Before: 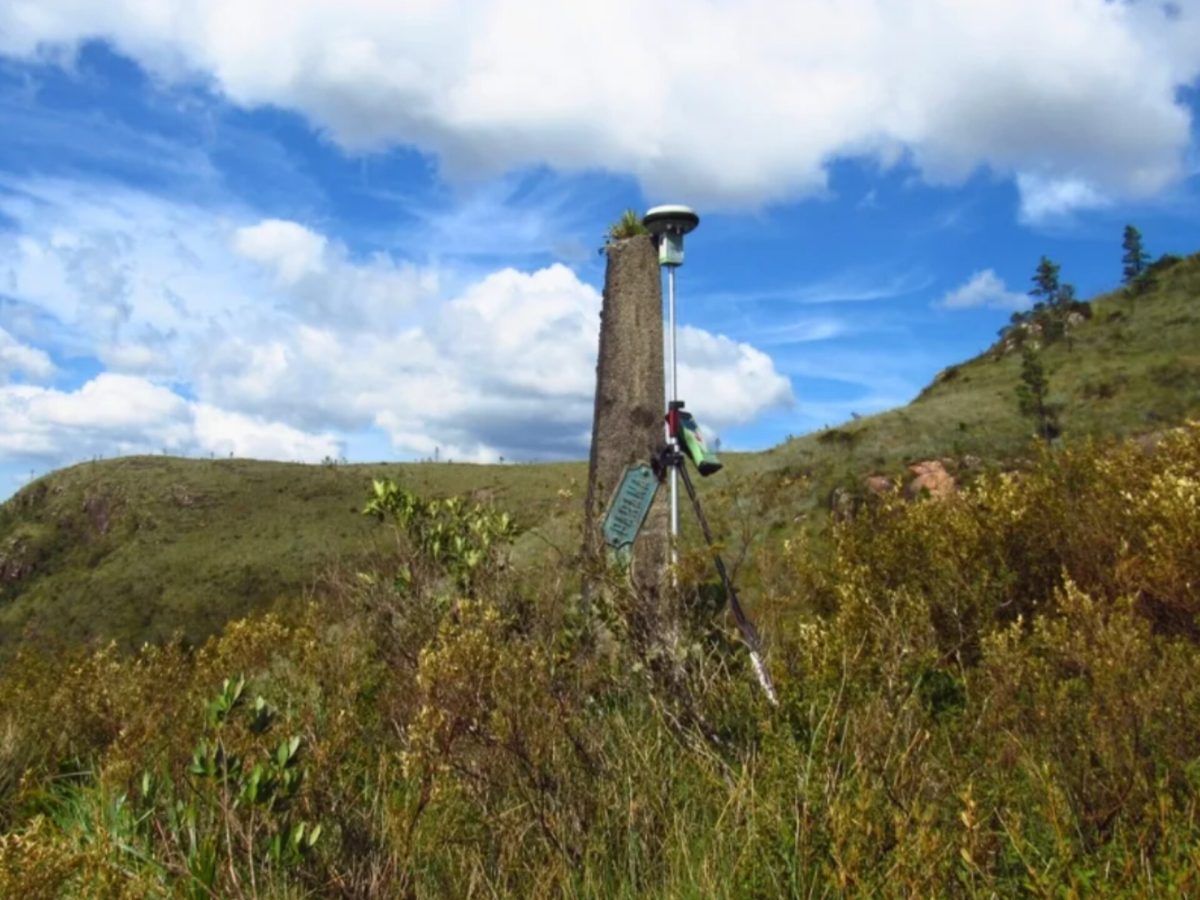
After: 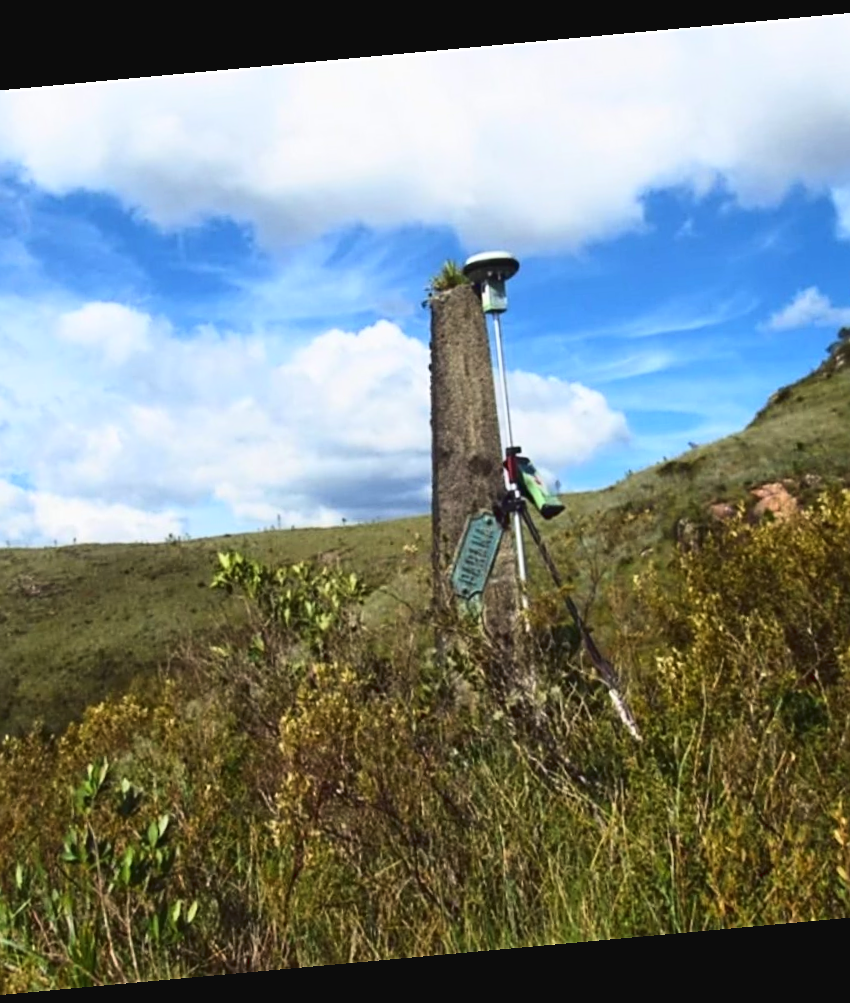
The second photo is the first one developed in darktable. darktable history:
rotate and perspective: rotation -5.2°, automatic cropping off
tone curve: curves: ch0 [(0, 0.032) (0.181, 0.156) (0.751, 0.829) (1, 1)], color space Lab, linked channels, preserve colors none
sharpen: on, module defaults
crop and rotate: left 15.546%, right 17.787%
